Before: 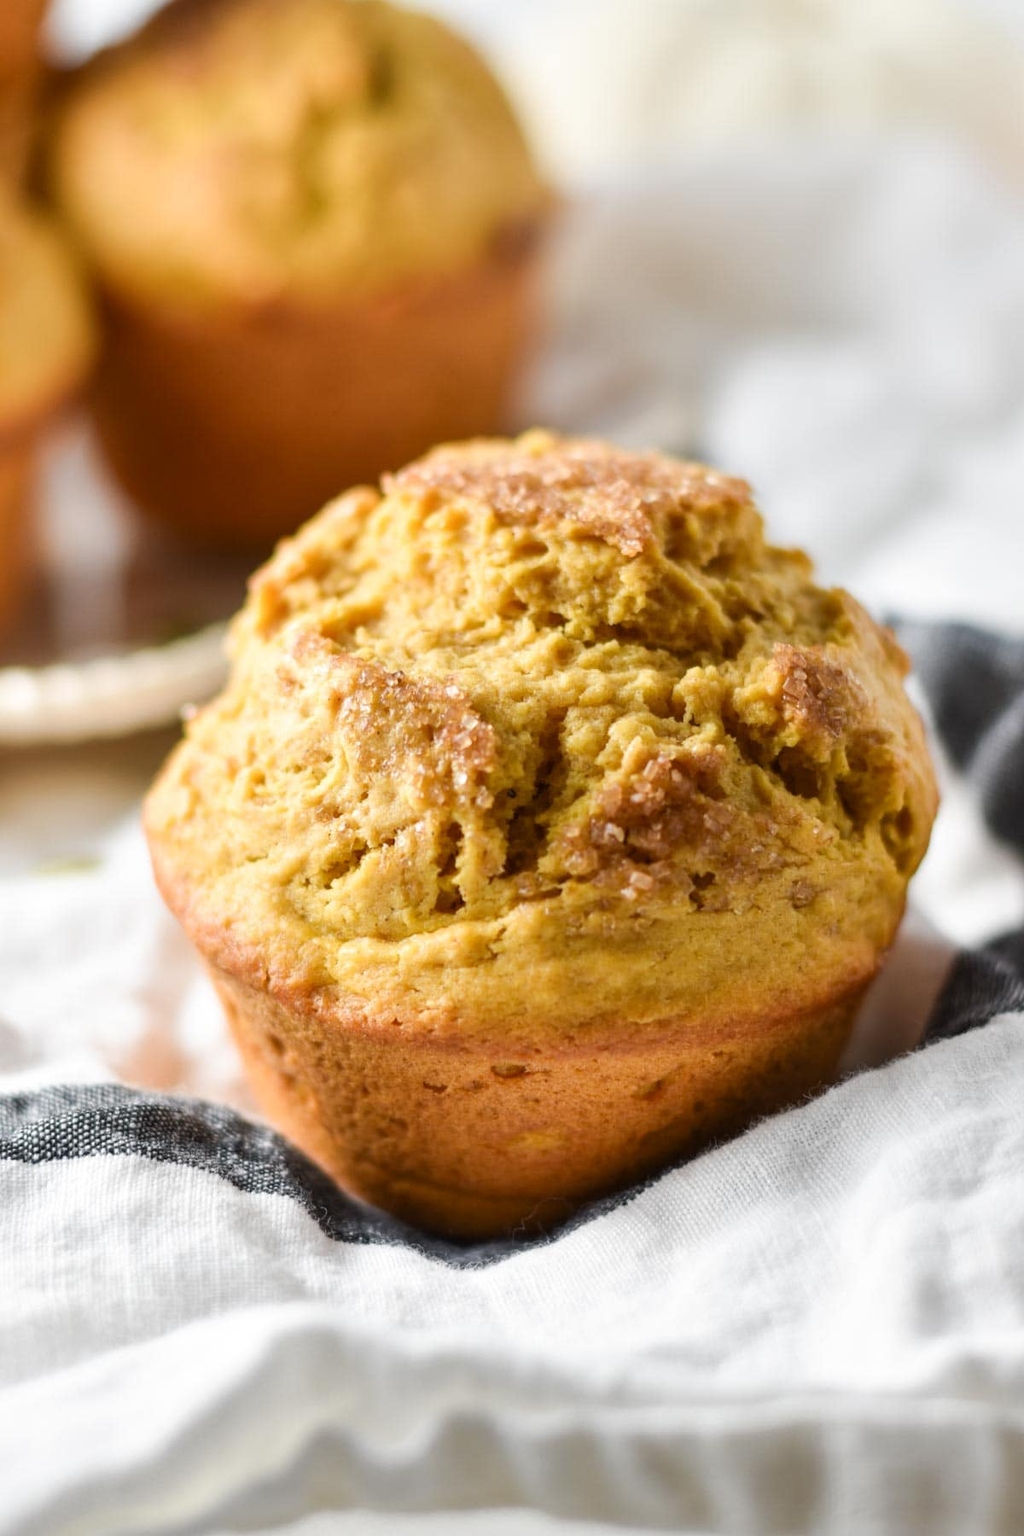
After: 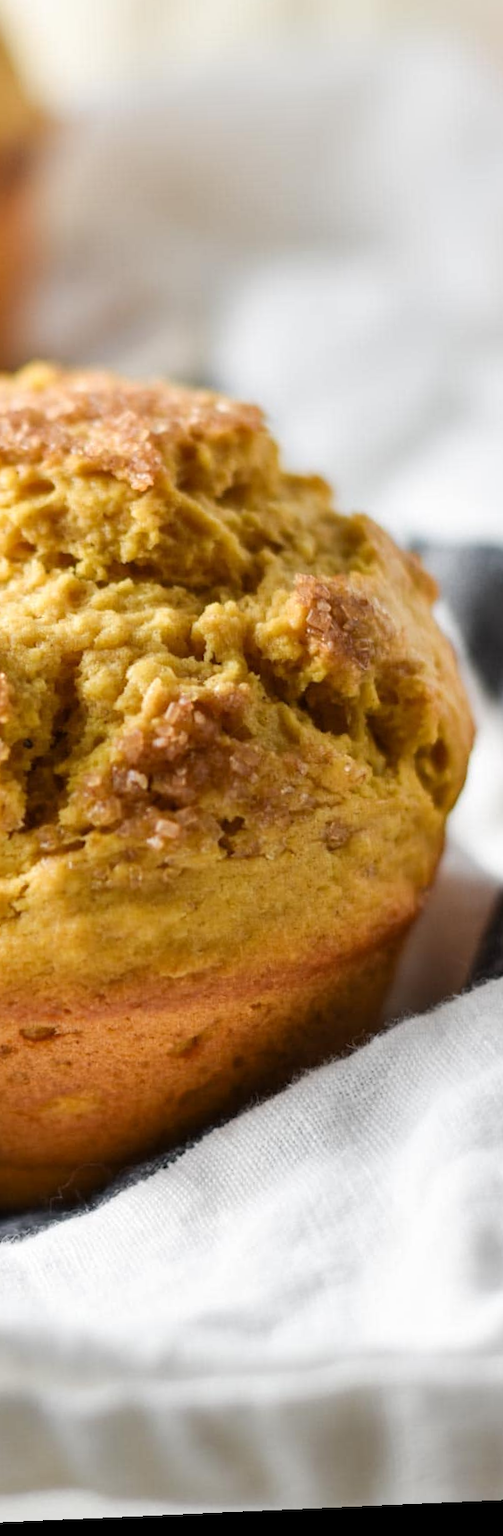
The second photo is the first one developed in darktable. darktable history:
rotate and perspective: rotation -2.56°, automatic cropping off
crop: left 47.628%, top 6.643%, right 7.874%
